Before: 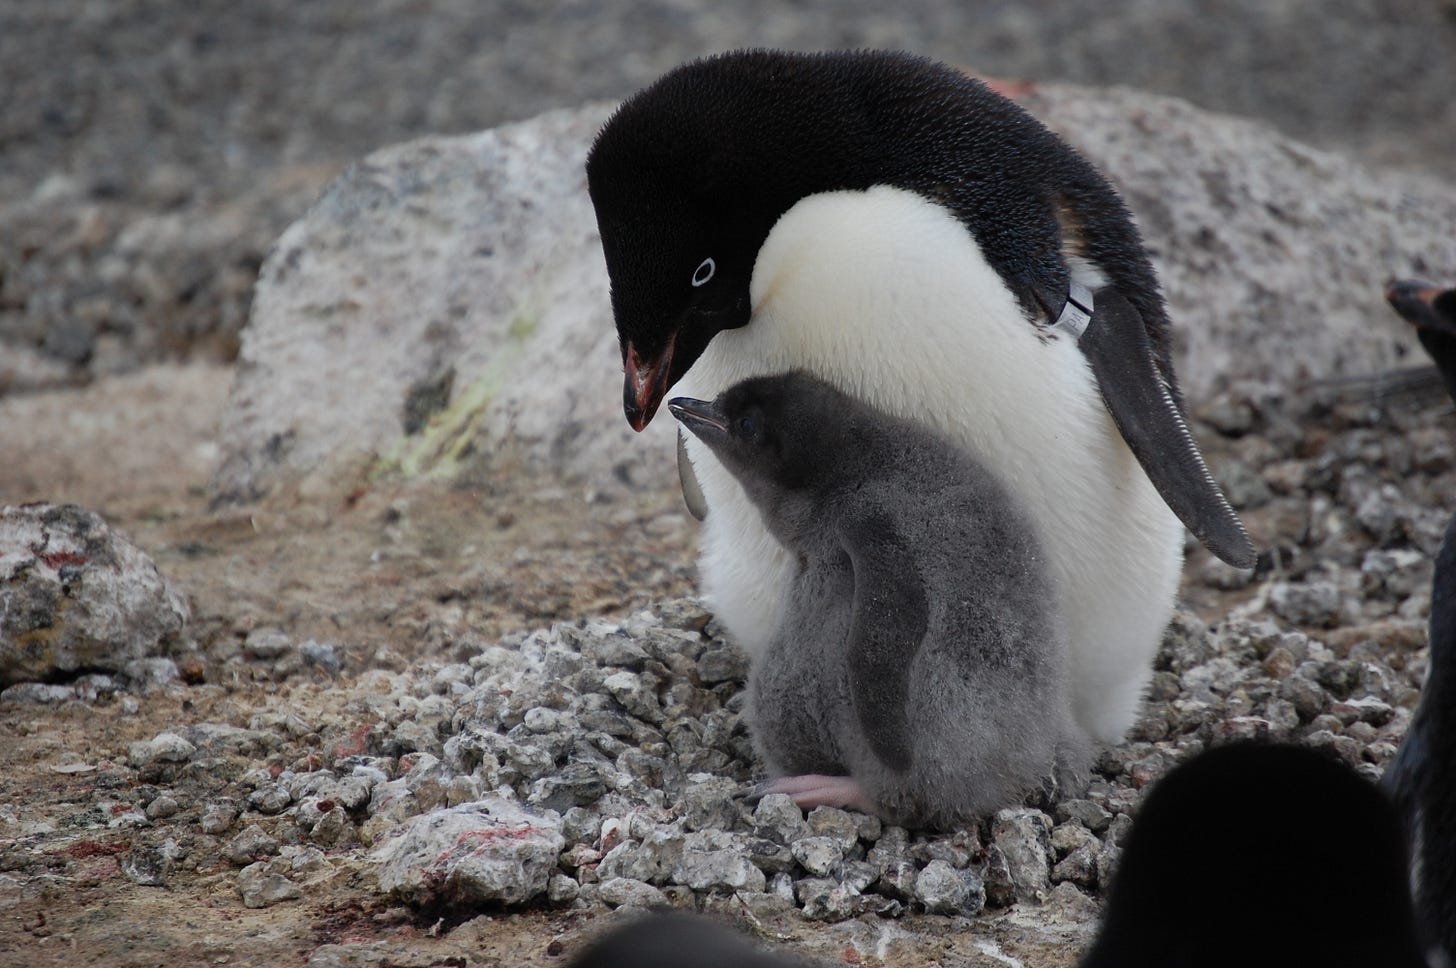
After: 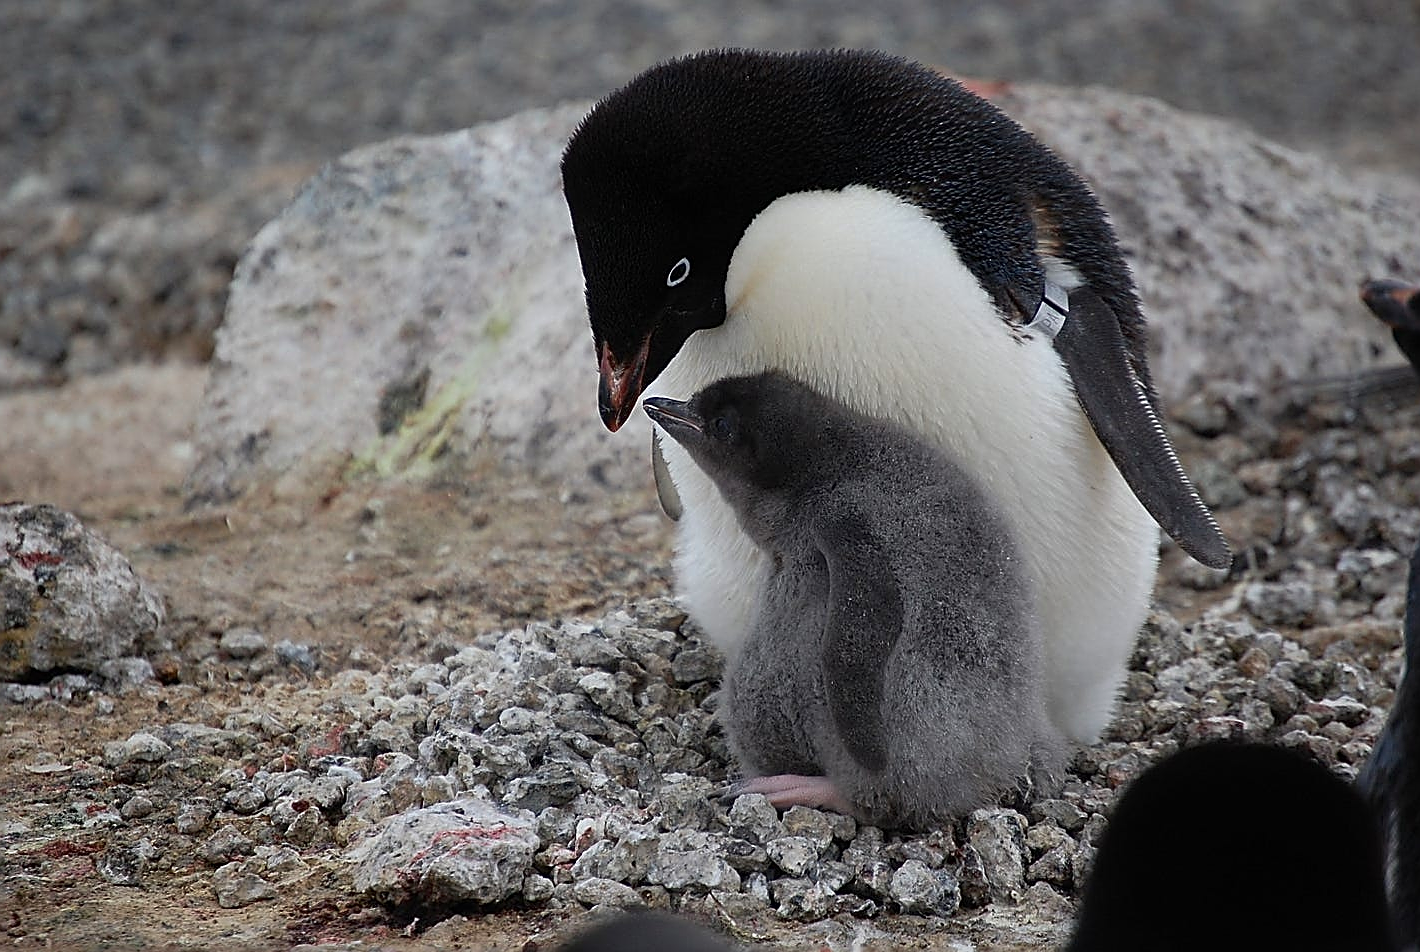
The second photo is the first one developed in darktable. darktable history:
shadows and highlights: shadows -11.01, white point adjustment 1.66, highlights 11.96
crop and rotate: left 1.751%, right 0.698%, bottom 1.599%
sharpen: radius 1.641, amount 1.285
contrast brightness saturation: saturation 0.122
